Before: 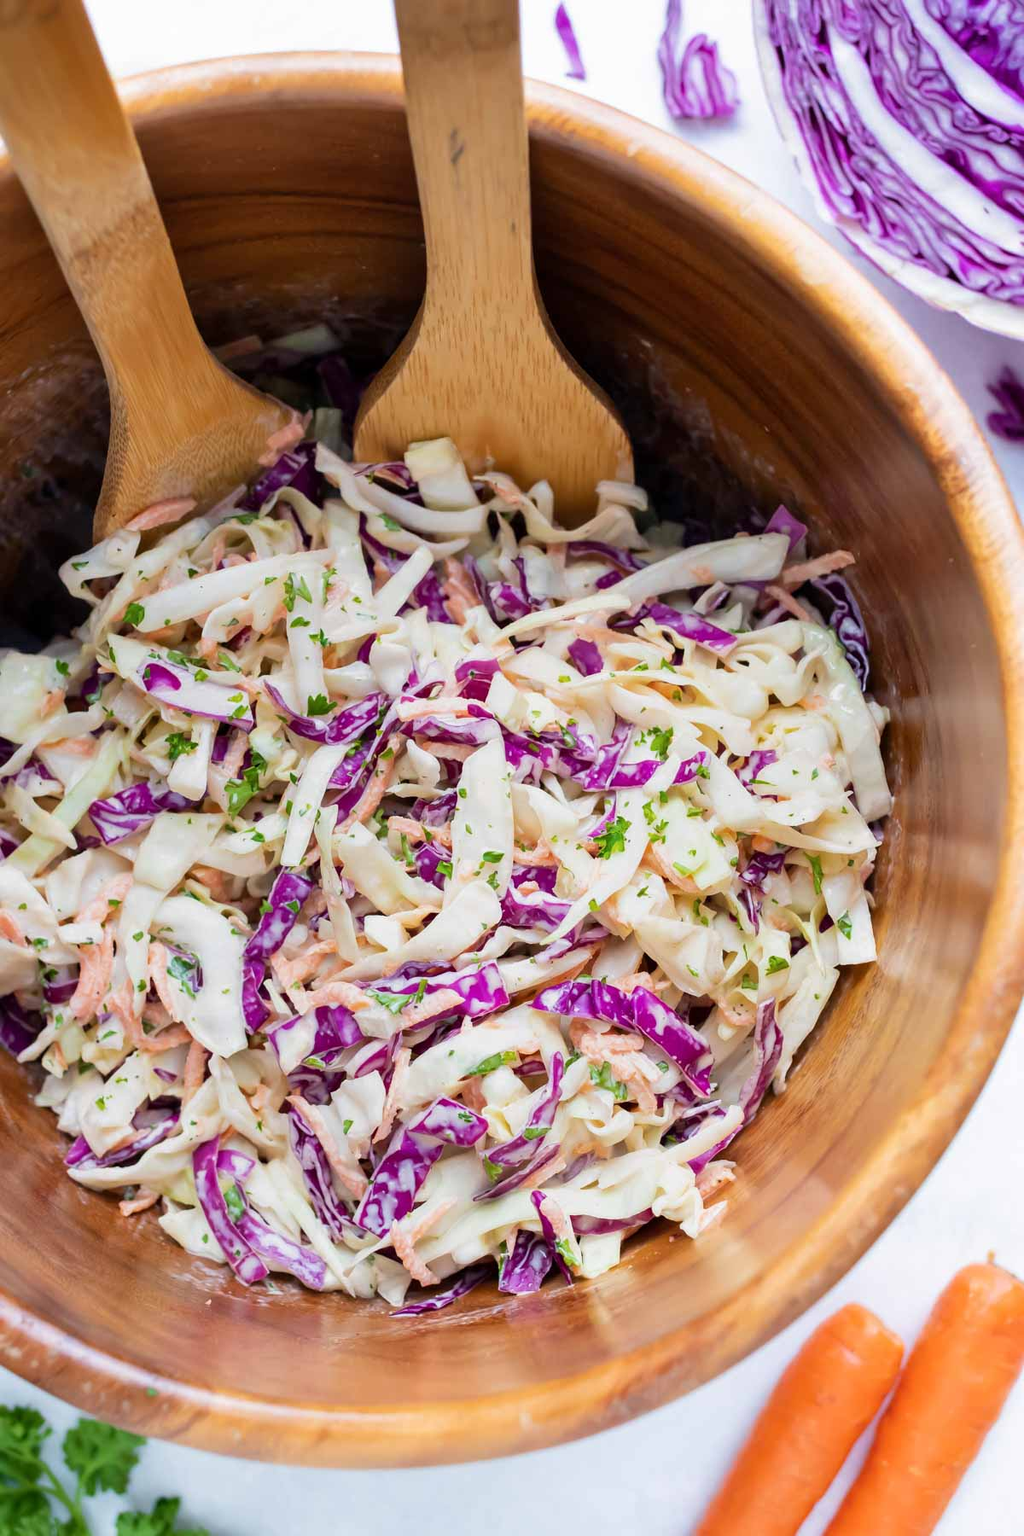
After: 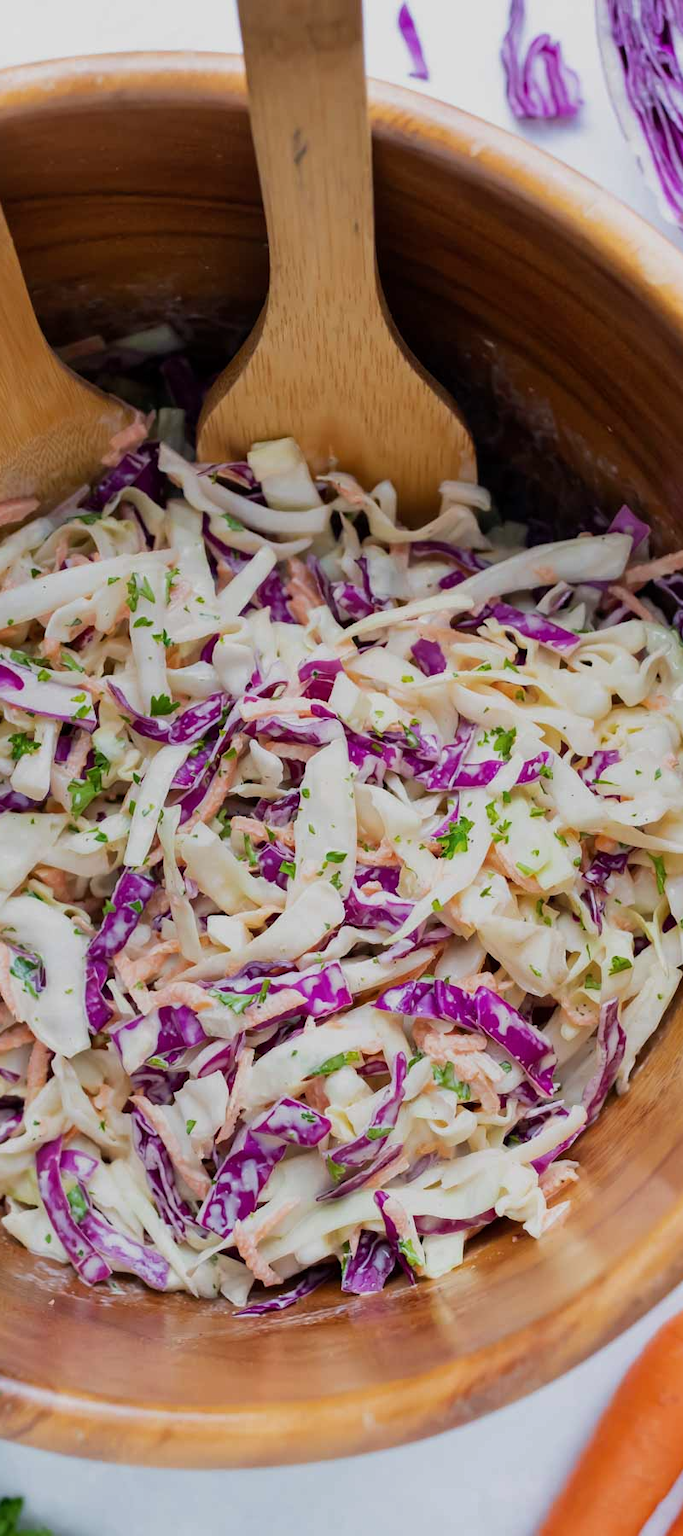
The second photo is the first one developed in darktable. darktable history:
exposure: exposure -0.442 EV, compensate highlight preservation false
crop: left 15.373%, right 17.832%
